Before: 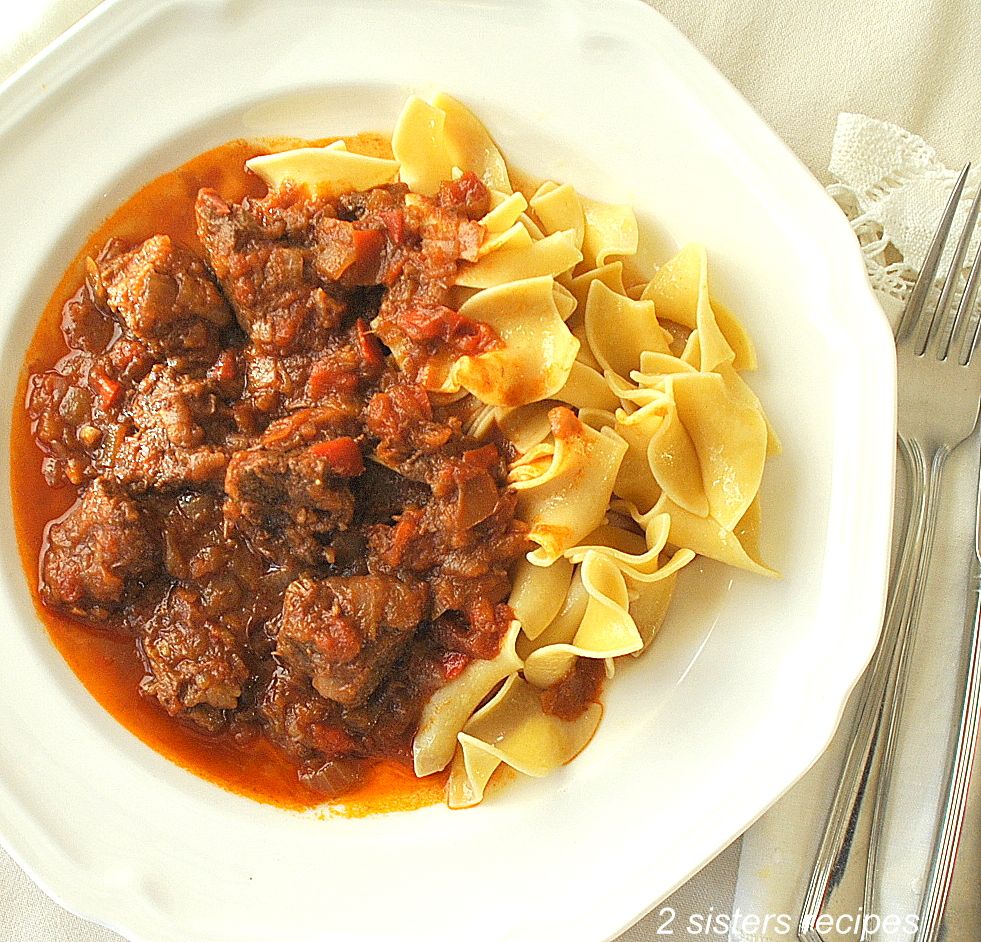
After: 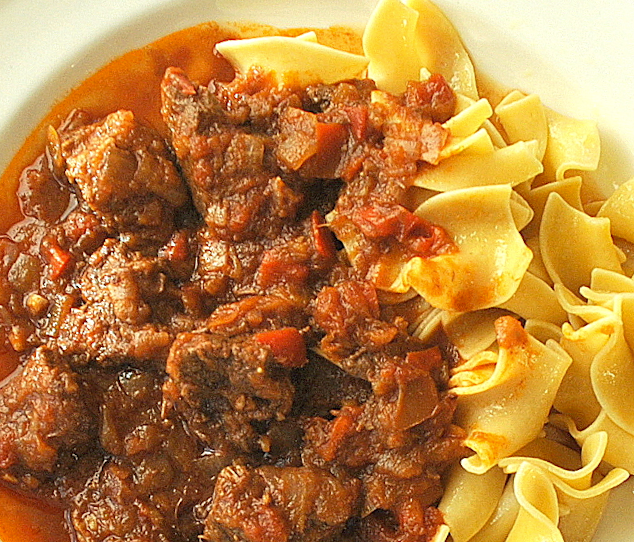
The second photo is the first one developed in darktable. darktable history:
levels: levels [0, 0.51, 1]
rgb curve: curves: ch2 [(0, 0) (0.567, 0.512) (1, 1)], mode RGB, independent channels
crop and rotate: angle -4.99°, left 2.122%, top 6.945%, right 27.566%, bottom 30.519%
